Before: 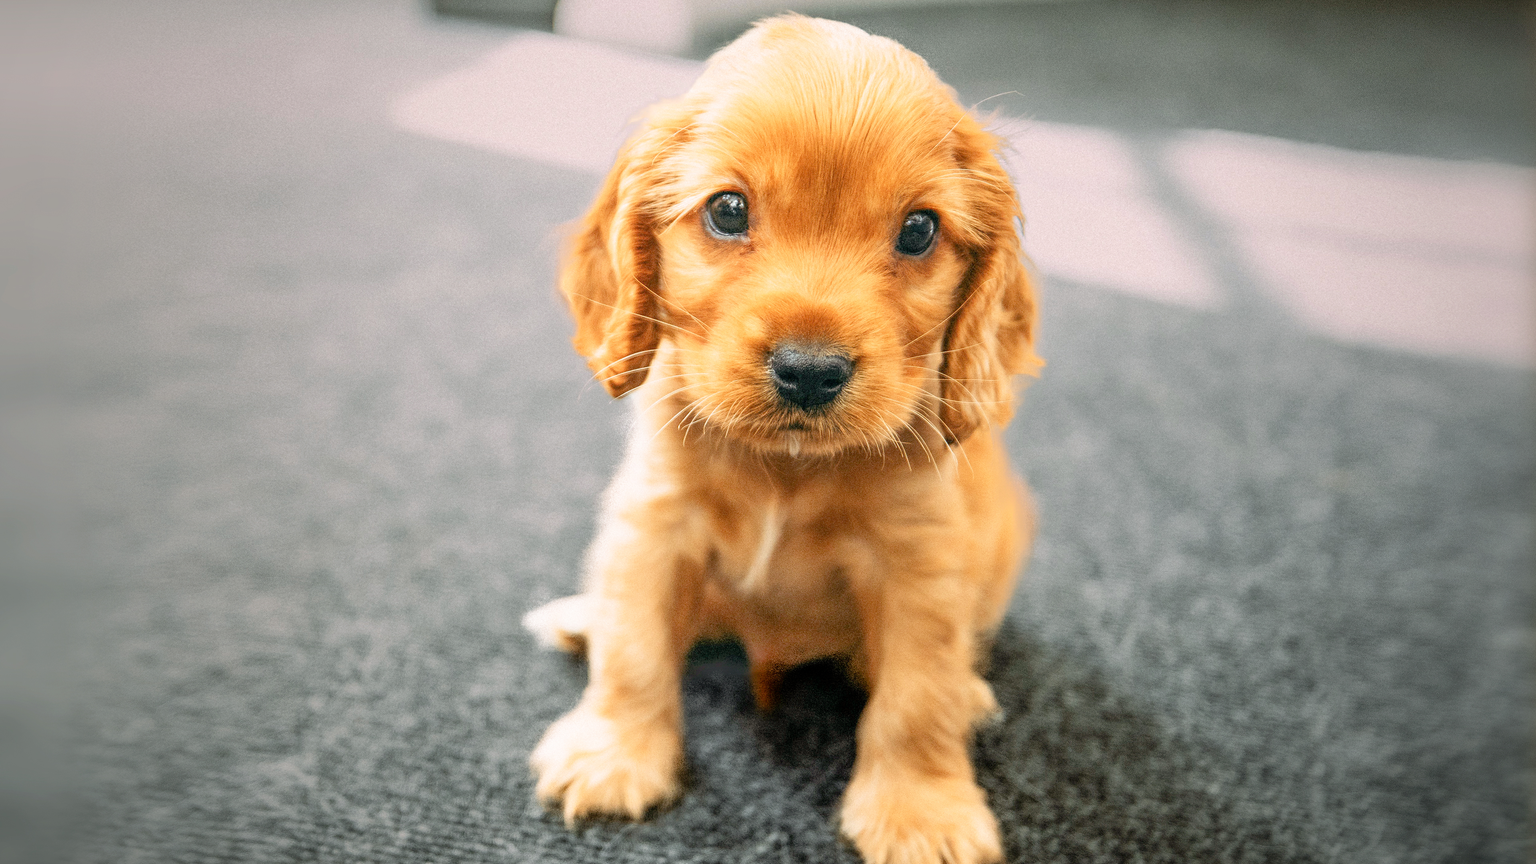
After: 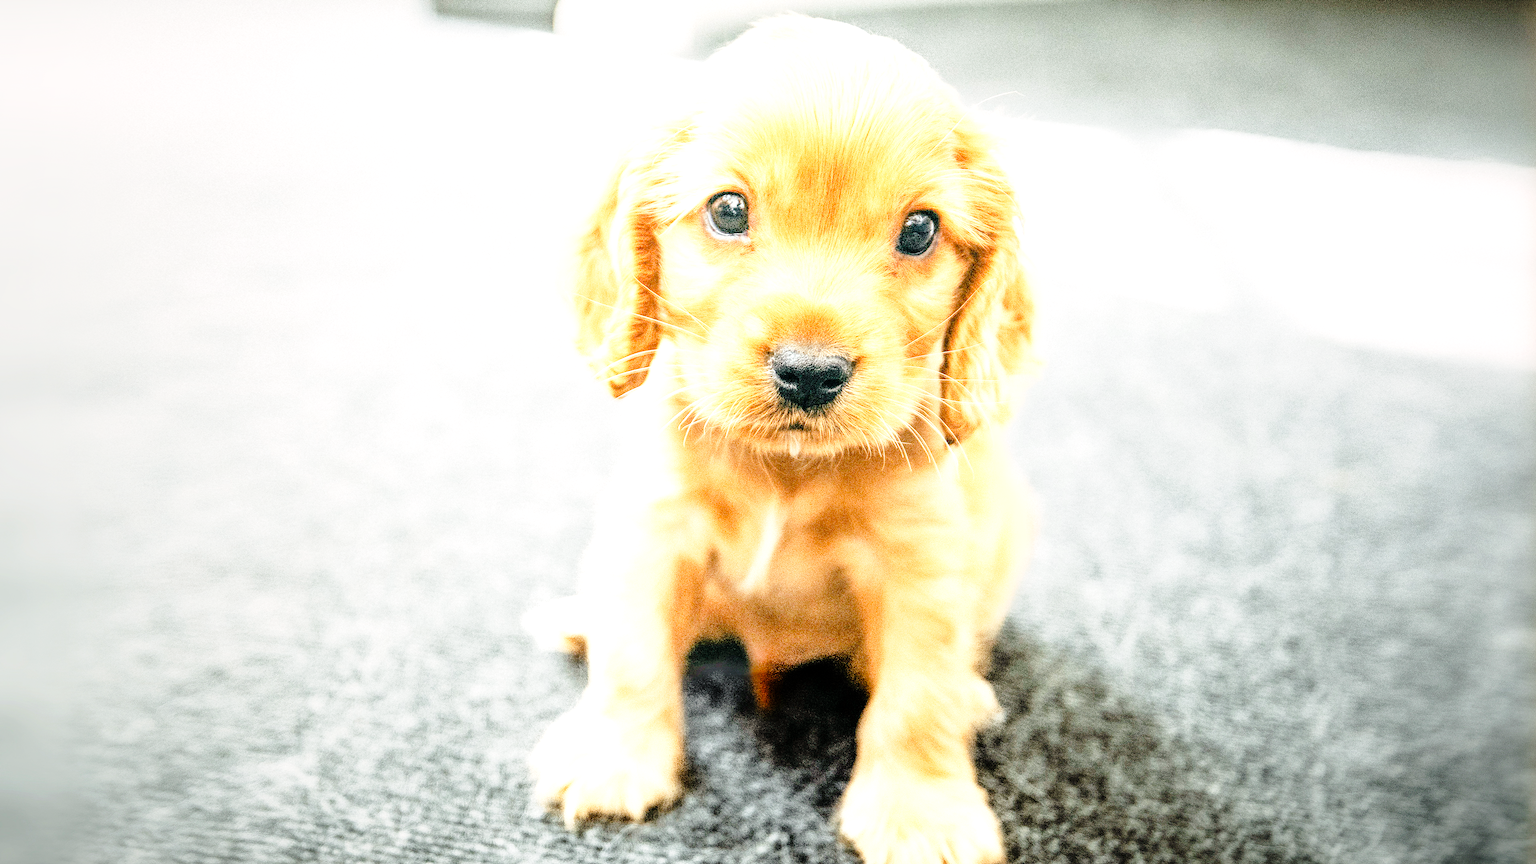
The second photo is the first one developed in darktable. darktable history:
base curve: curves: ch0 [(0, 0) (0.028, 0.03) (0.121, 0.232) (0.46, 0.748) (0.859, 0.968) (1, 1)], preserve colors none
tone equalizer: -8 EV -1.1 EV, -7 EV -1.01 EV, -6 EV -0.887 EV, -5 EV -0.538 EV, -3 EV 0.568 EV, -2 EV 0.853 EV, -1 EV 1.01 EV, +0 EV 1.06 EV
